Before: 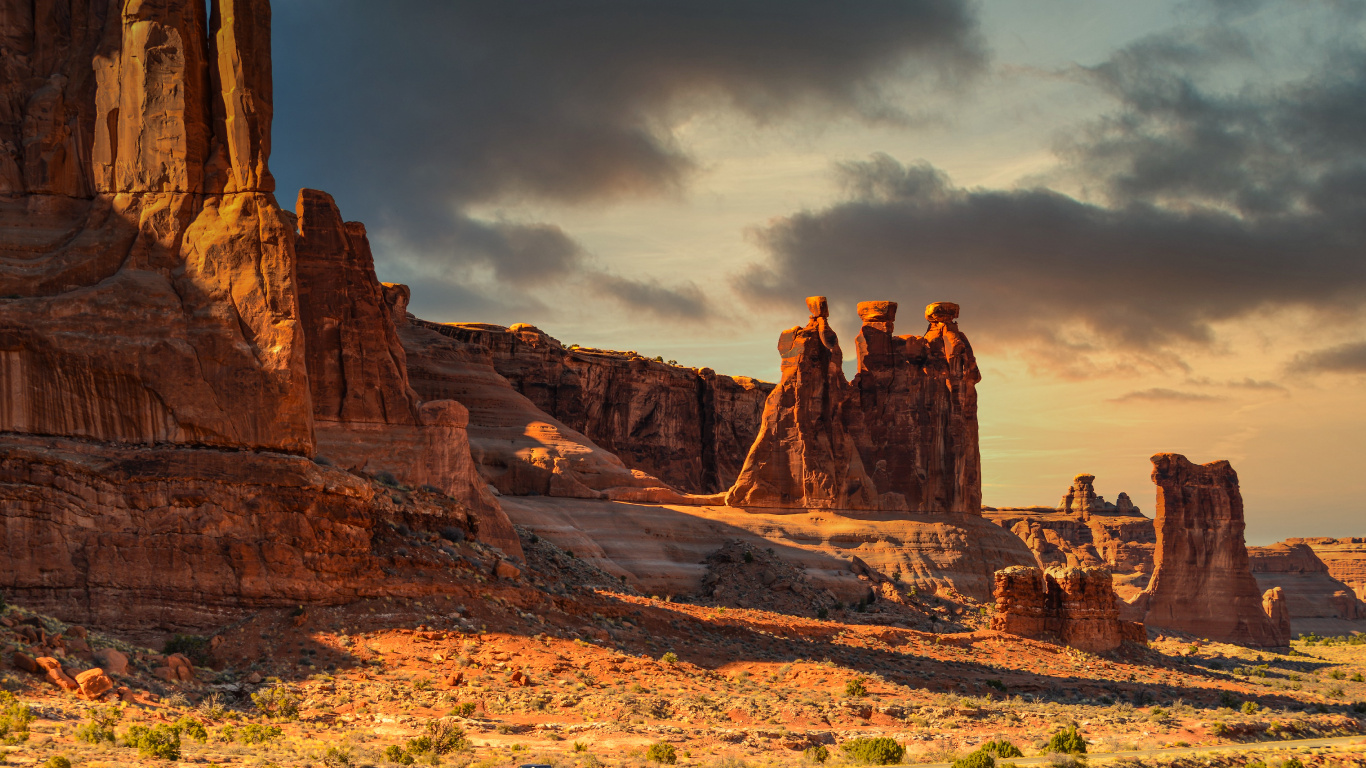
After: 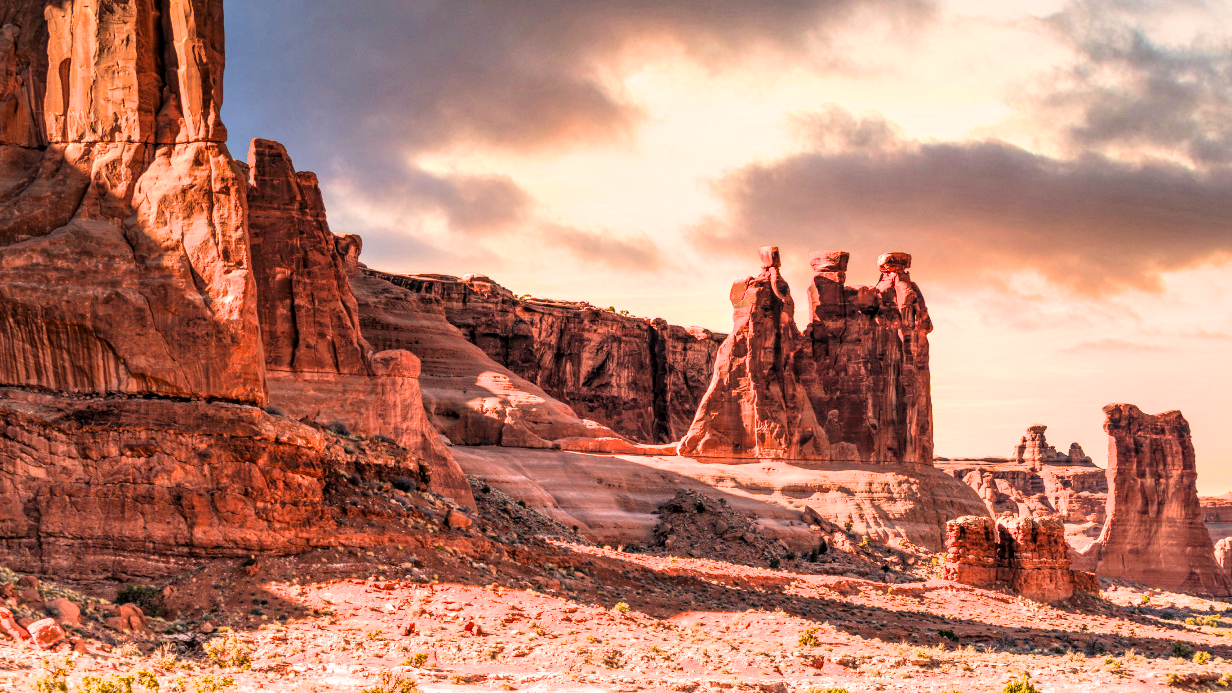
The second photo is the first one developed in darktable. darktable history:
exposure: black level correction 0, exposure 1.626 EV, compensate highlight preservation false
crop: left 3.569%, top 6.519%, right 6.181%, bottom 3.228%
local contrast: on, module defaults
filmic rgb: middle gray luminance 12.51%, black relative exposure -10.18 EV, white relative exposure 3.47 EV, threshold 5.99 EV, target black luminance 0%, hardness 5.68, latitude 44.72%, contrast 1.227, highlights saturation mix 5.87%, shadows ↔ highlights balance 26.85%, enable highlight reconstruction true
velvia: on, module defaults
color correction: highlights a* 14.5, highlights b* 4.79
